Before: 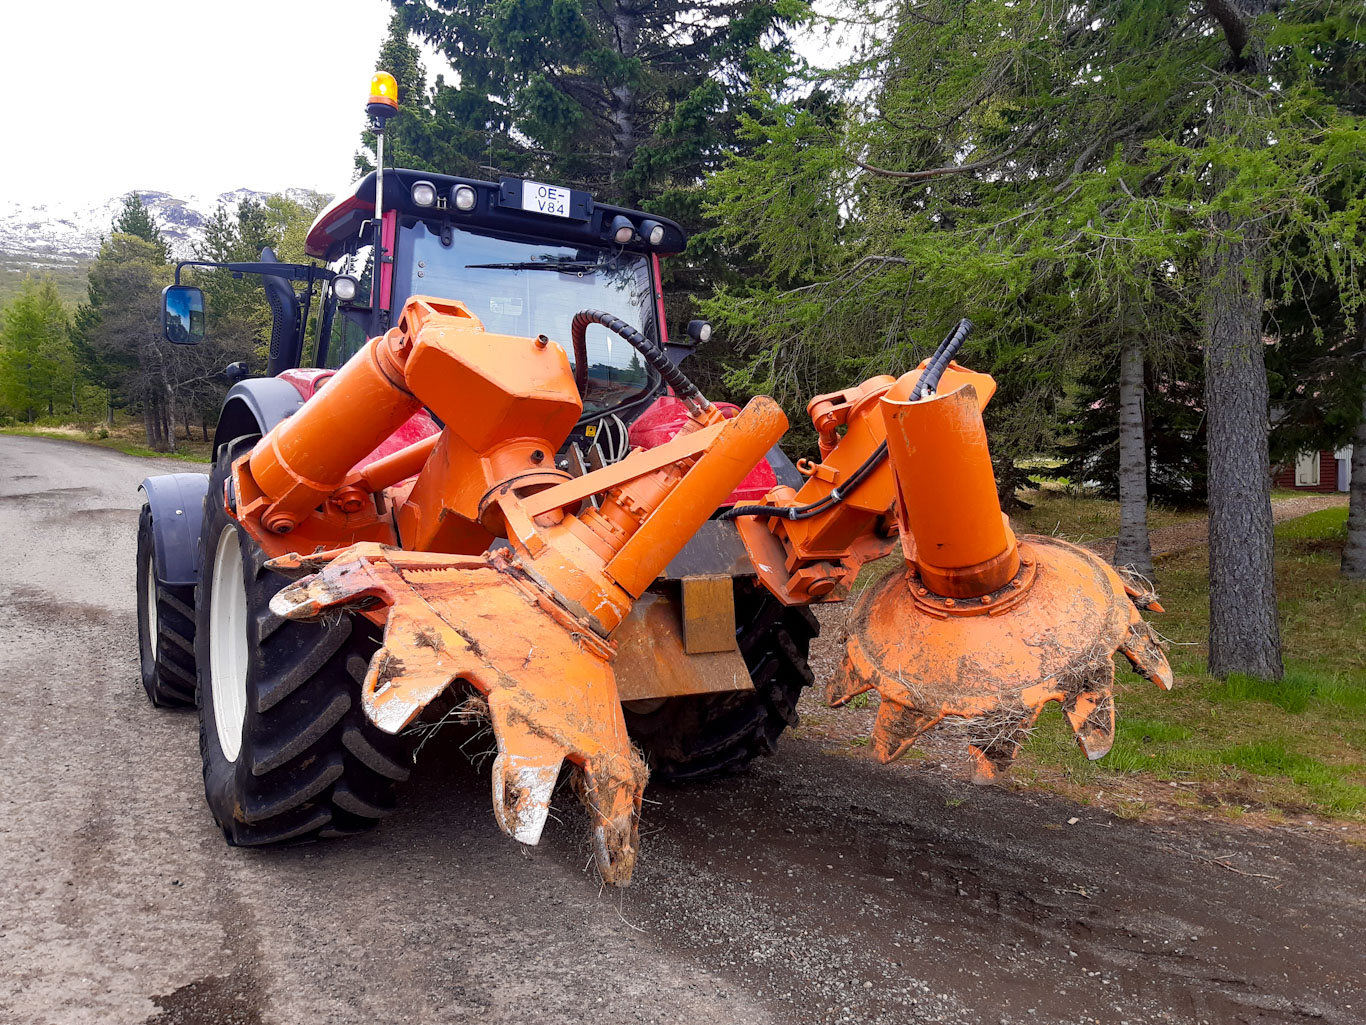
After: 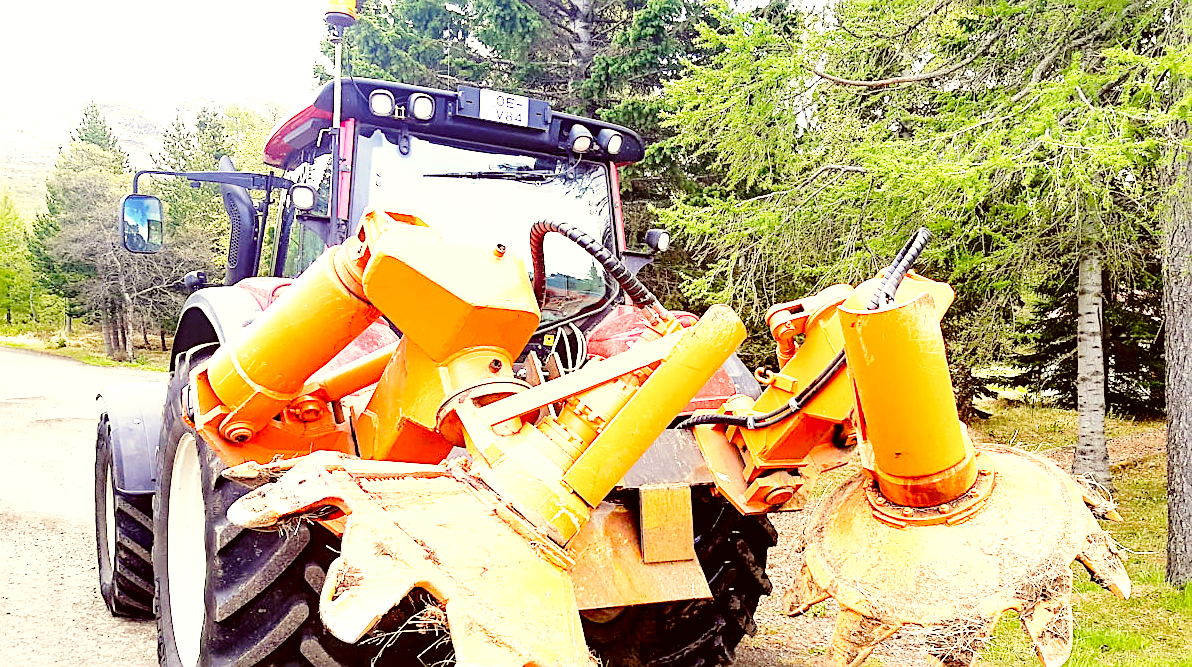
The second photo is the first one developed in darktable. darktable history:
color correction: highlights a* -1.42, highlights b* 10.02, shadows a* 0.685, shadows b* 19.33
crop: left 3.079%, top 8.928%, right 9.612%, bottom 25.963%
exposure: exposure 1.094 EV, compensate exposure bias true, compensate highlight preservation false
base curve: curves: ch0 [(0, 0) (0.032, 0.037) (0.105, 0.228) (0.435, 0.76) (0.856, 0.983) (1, 1)], fusion 1, preserve colors none
sharpen: on, module defaults
